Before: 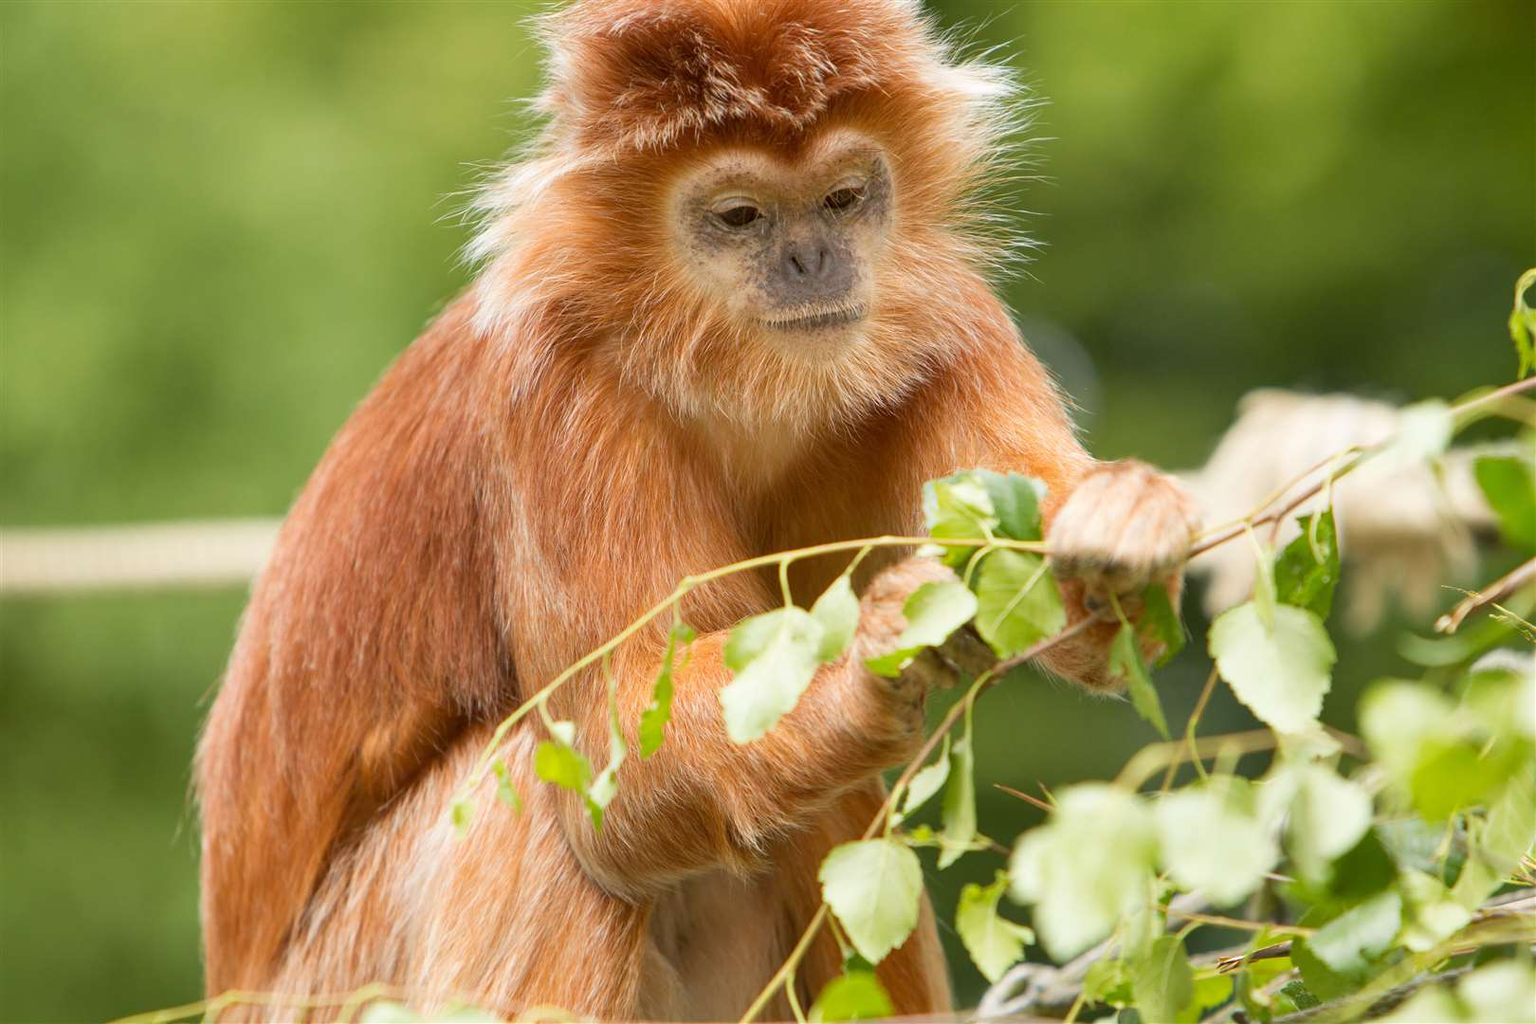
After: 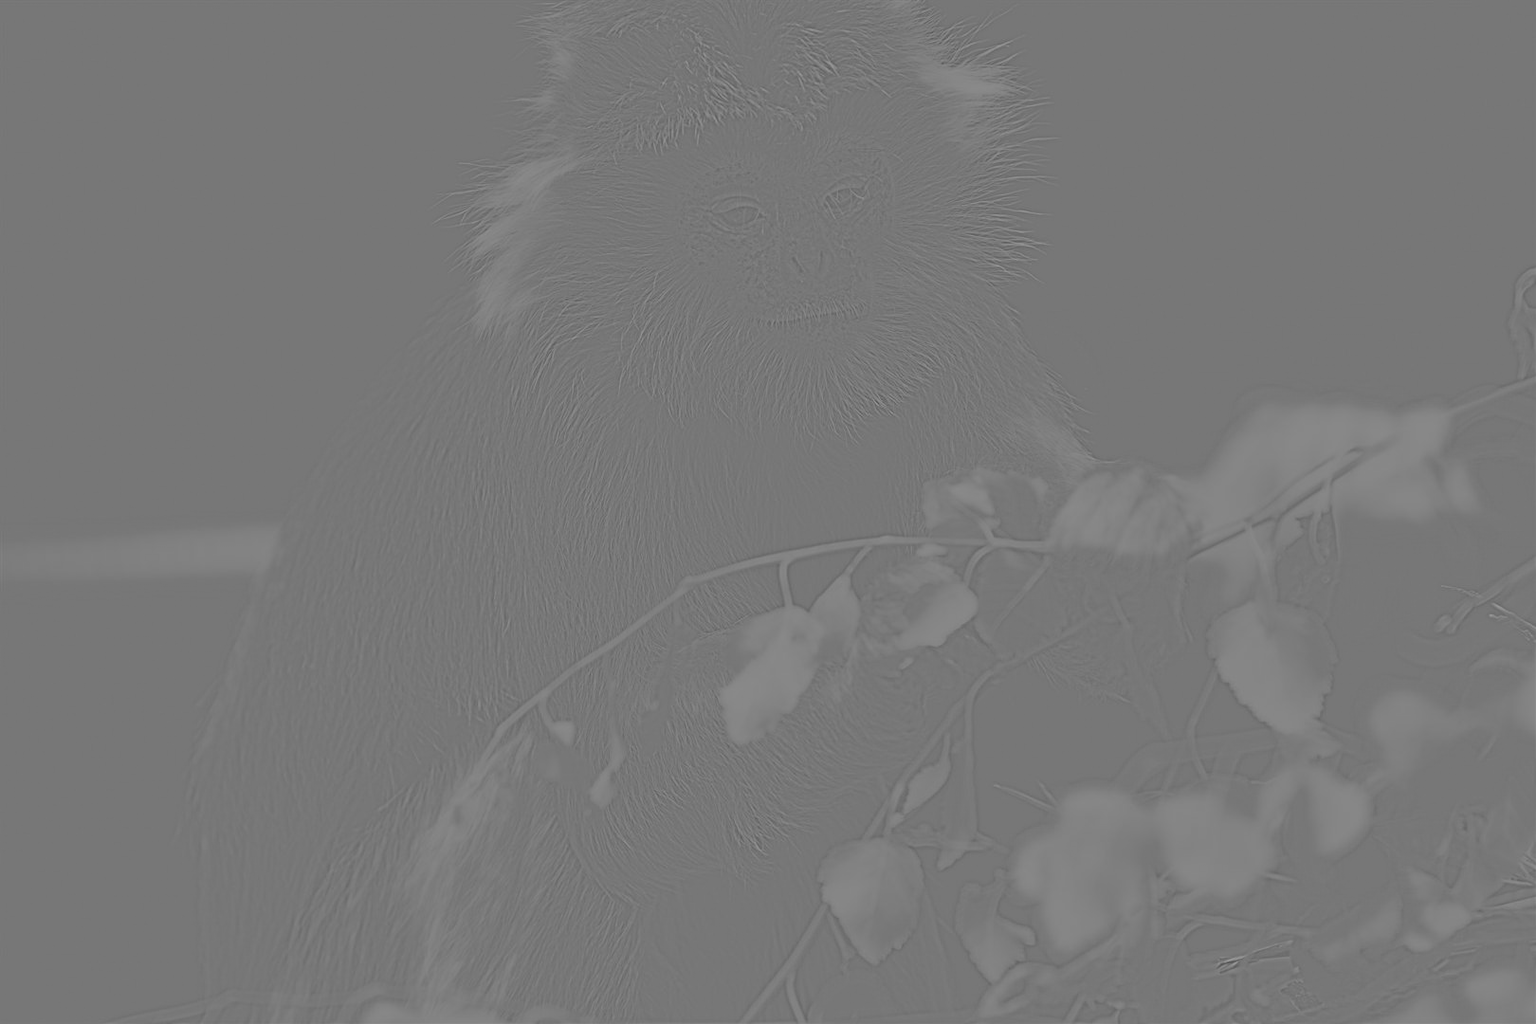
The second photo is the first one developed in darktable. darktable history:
exposure: black level correction 0, exposure 0.9 EV, compensate exposure bias true, compensate highlight preservation false
highpass: sharpness 6%, contrast boost 7.63%
